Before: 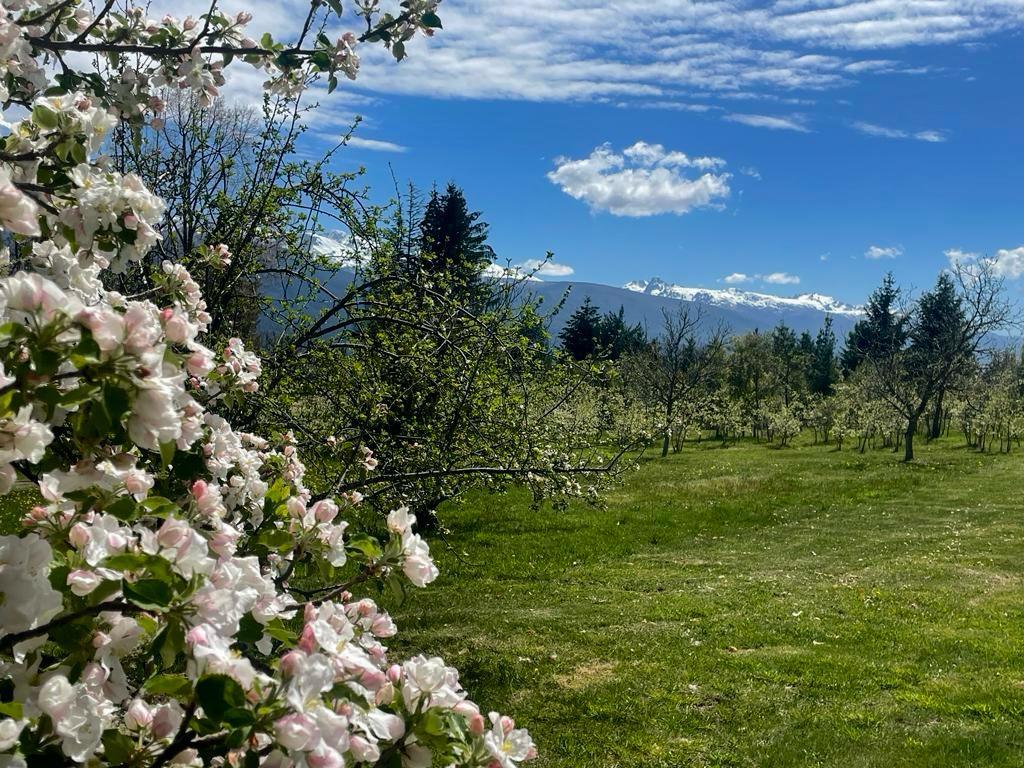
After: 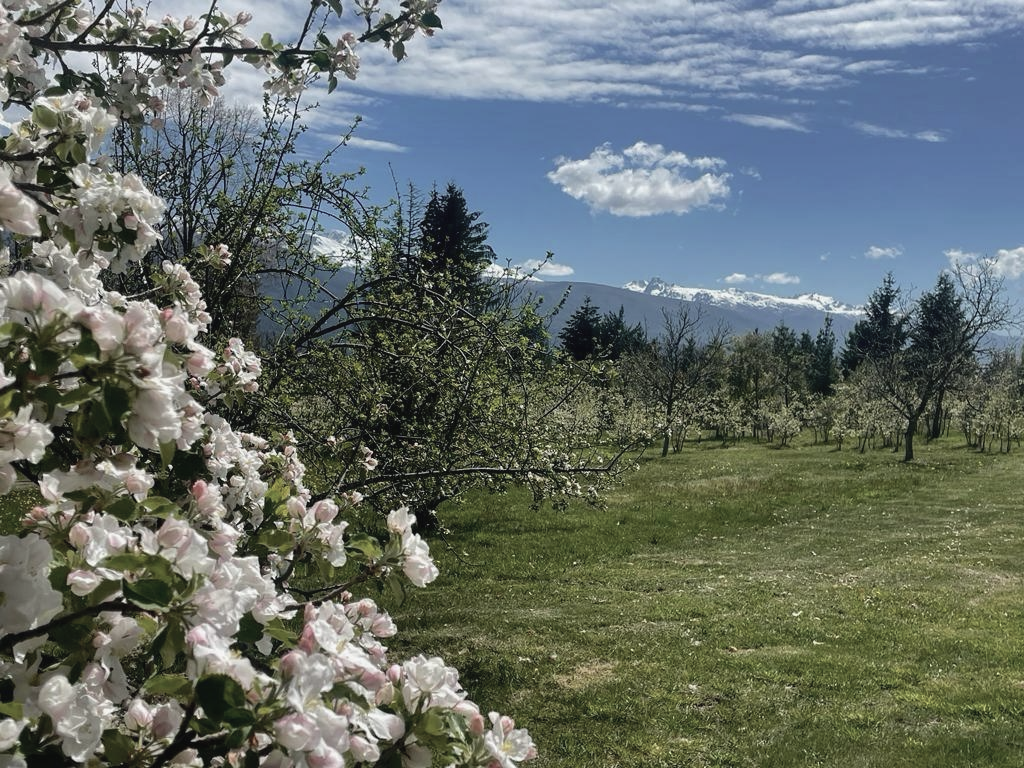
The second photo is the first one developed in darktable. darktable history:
contrast brightness saturation: contrast -0.057, saturation -0.413
